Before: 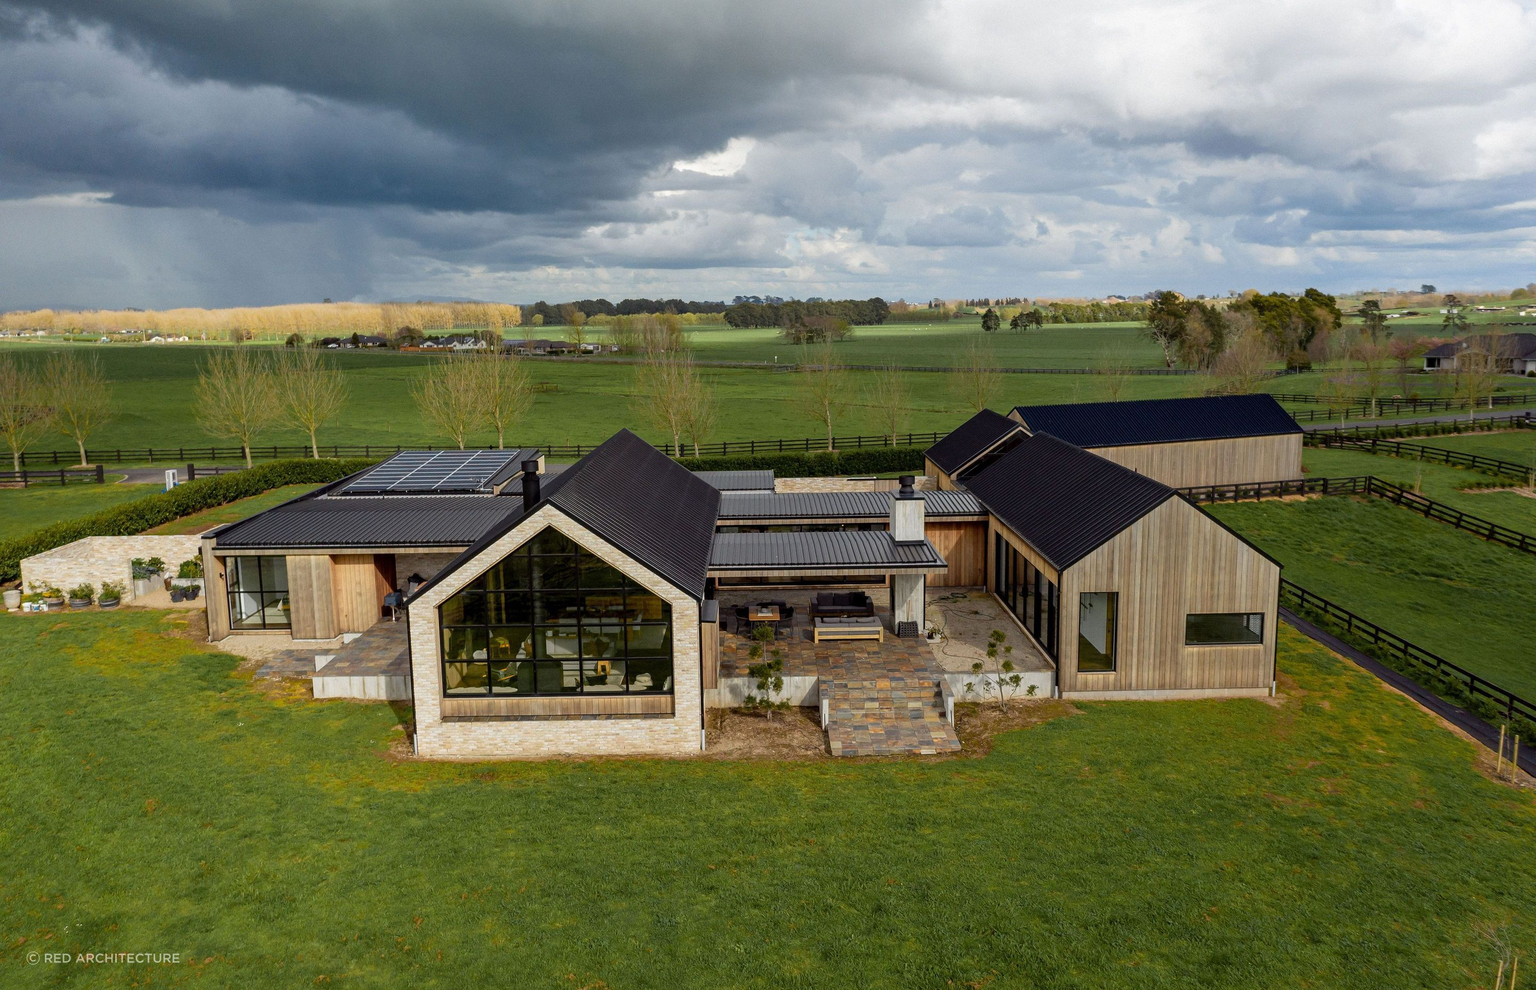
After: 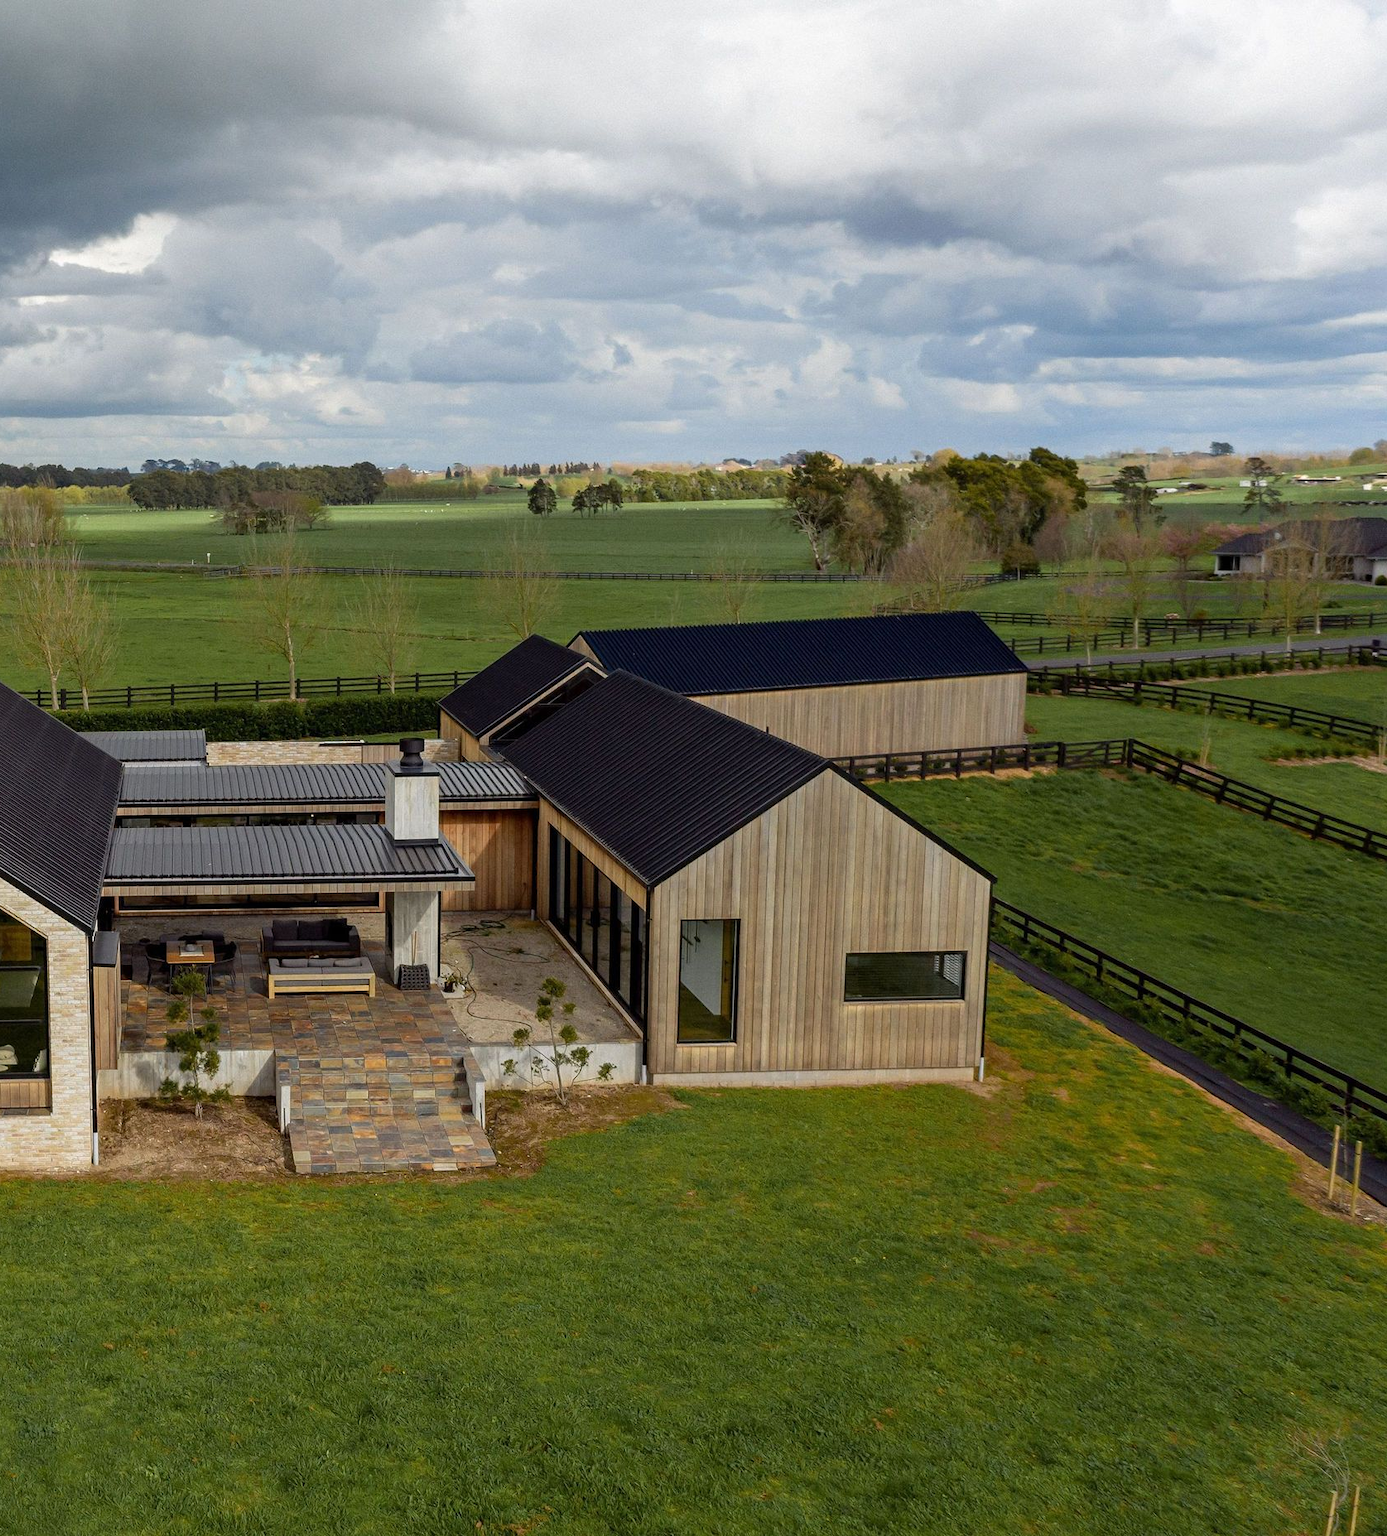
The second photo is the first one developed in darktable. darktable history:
crop: left 41.782%
